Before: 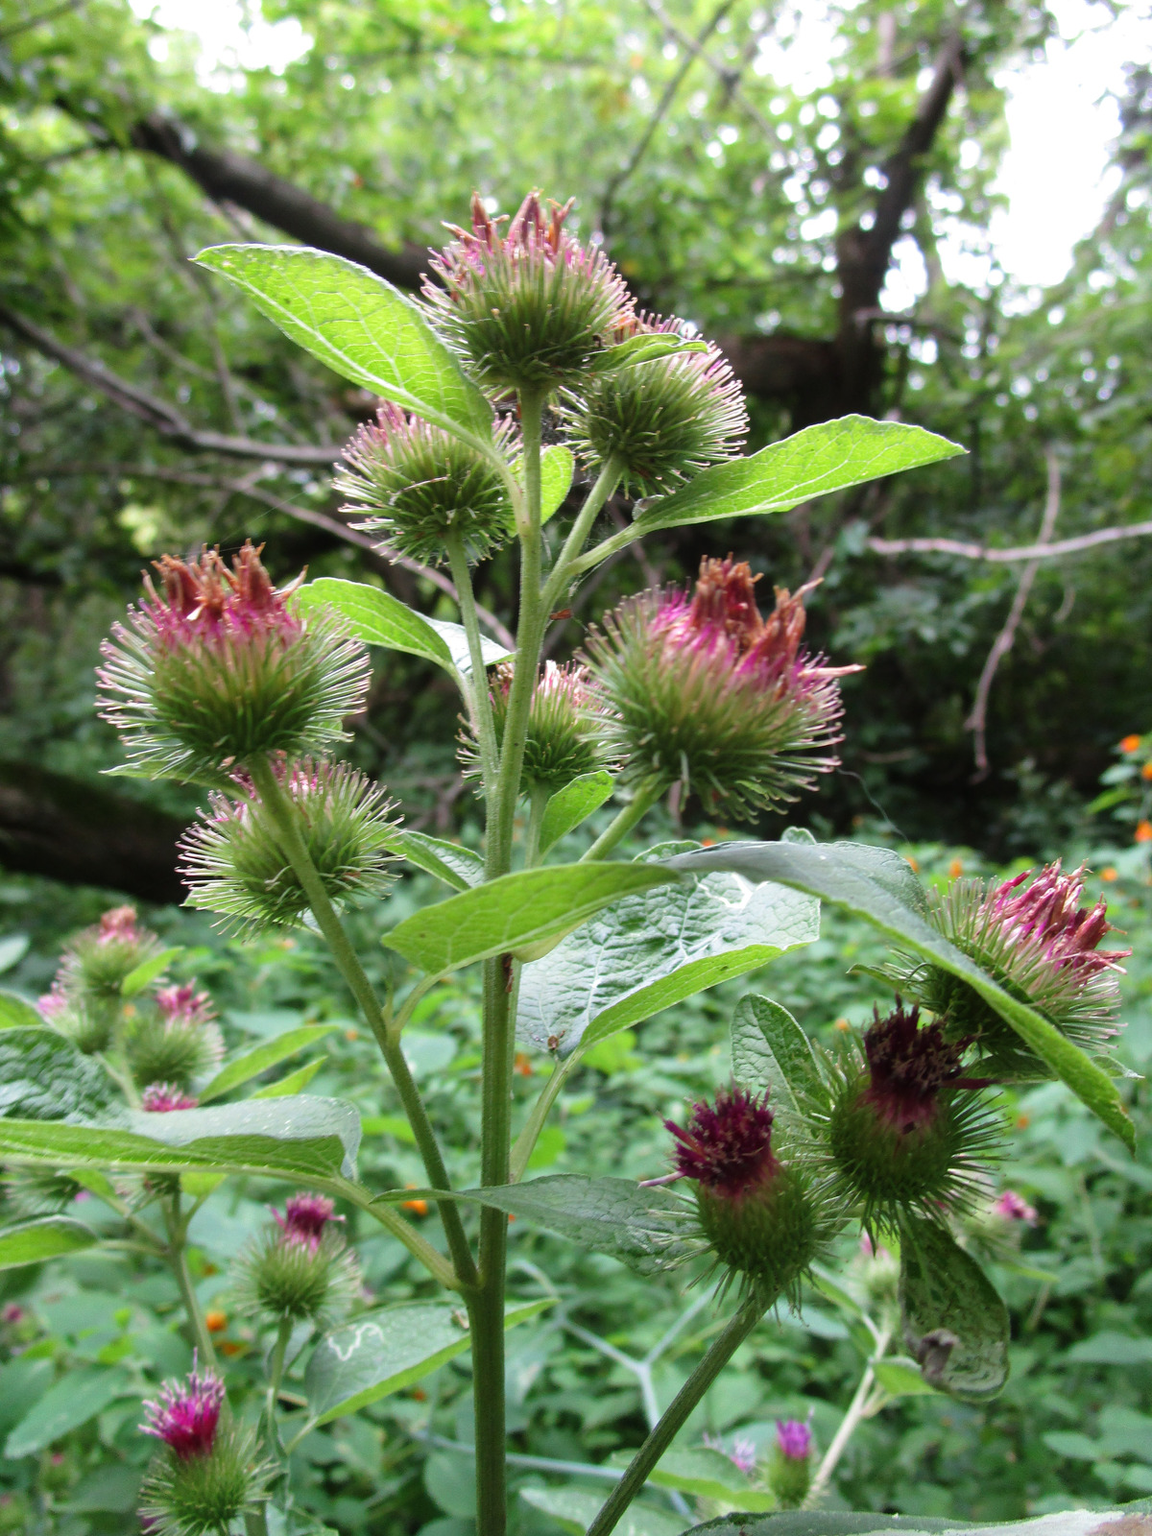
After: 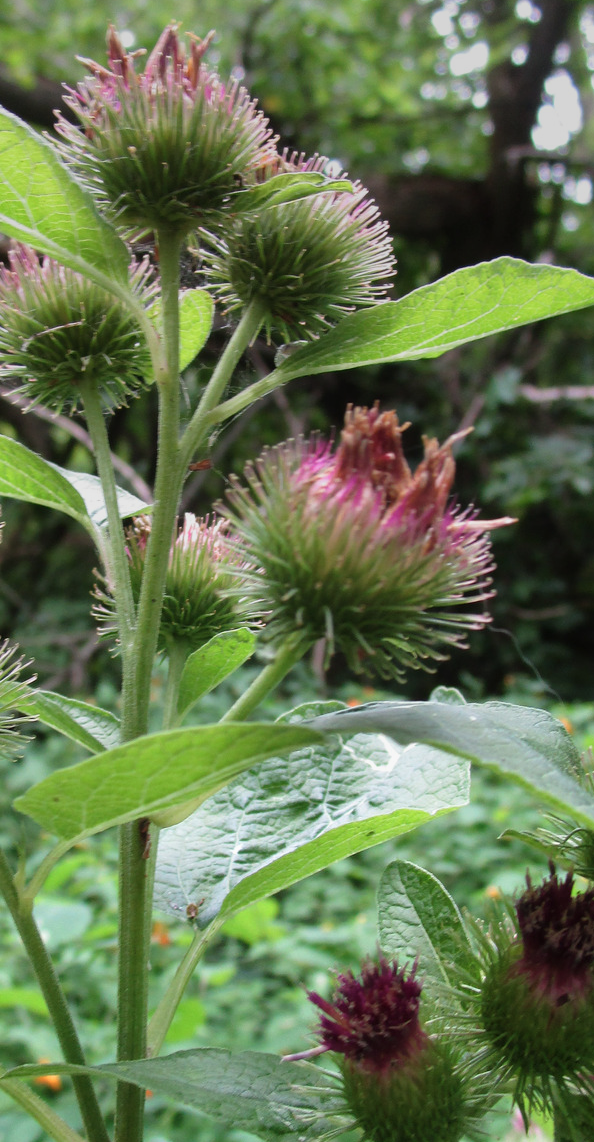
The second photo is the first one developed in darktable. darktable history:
crop: left 32.075%, top 10.976%, right 18.355%, bottom 17.596%
color zones: curves: ch0 [(0, 0.558) (0.143, 0.559) (0.286, 0.529) (0.429, 0.505) (0.571, 0.5) (0.714, 0.5) (0.857, 0.5) (1, 0.558)]; ch1 [(0, 0.469) (0.01, 0.469) (0.12, 0.446) (0.248, 0.469) (0.5, 0.5) (0.748, 0.5) (0.99, 0.469) (1, 0.469)]
graduated density: on, module defaults
